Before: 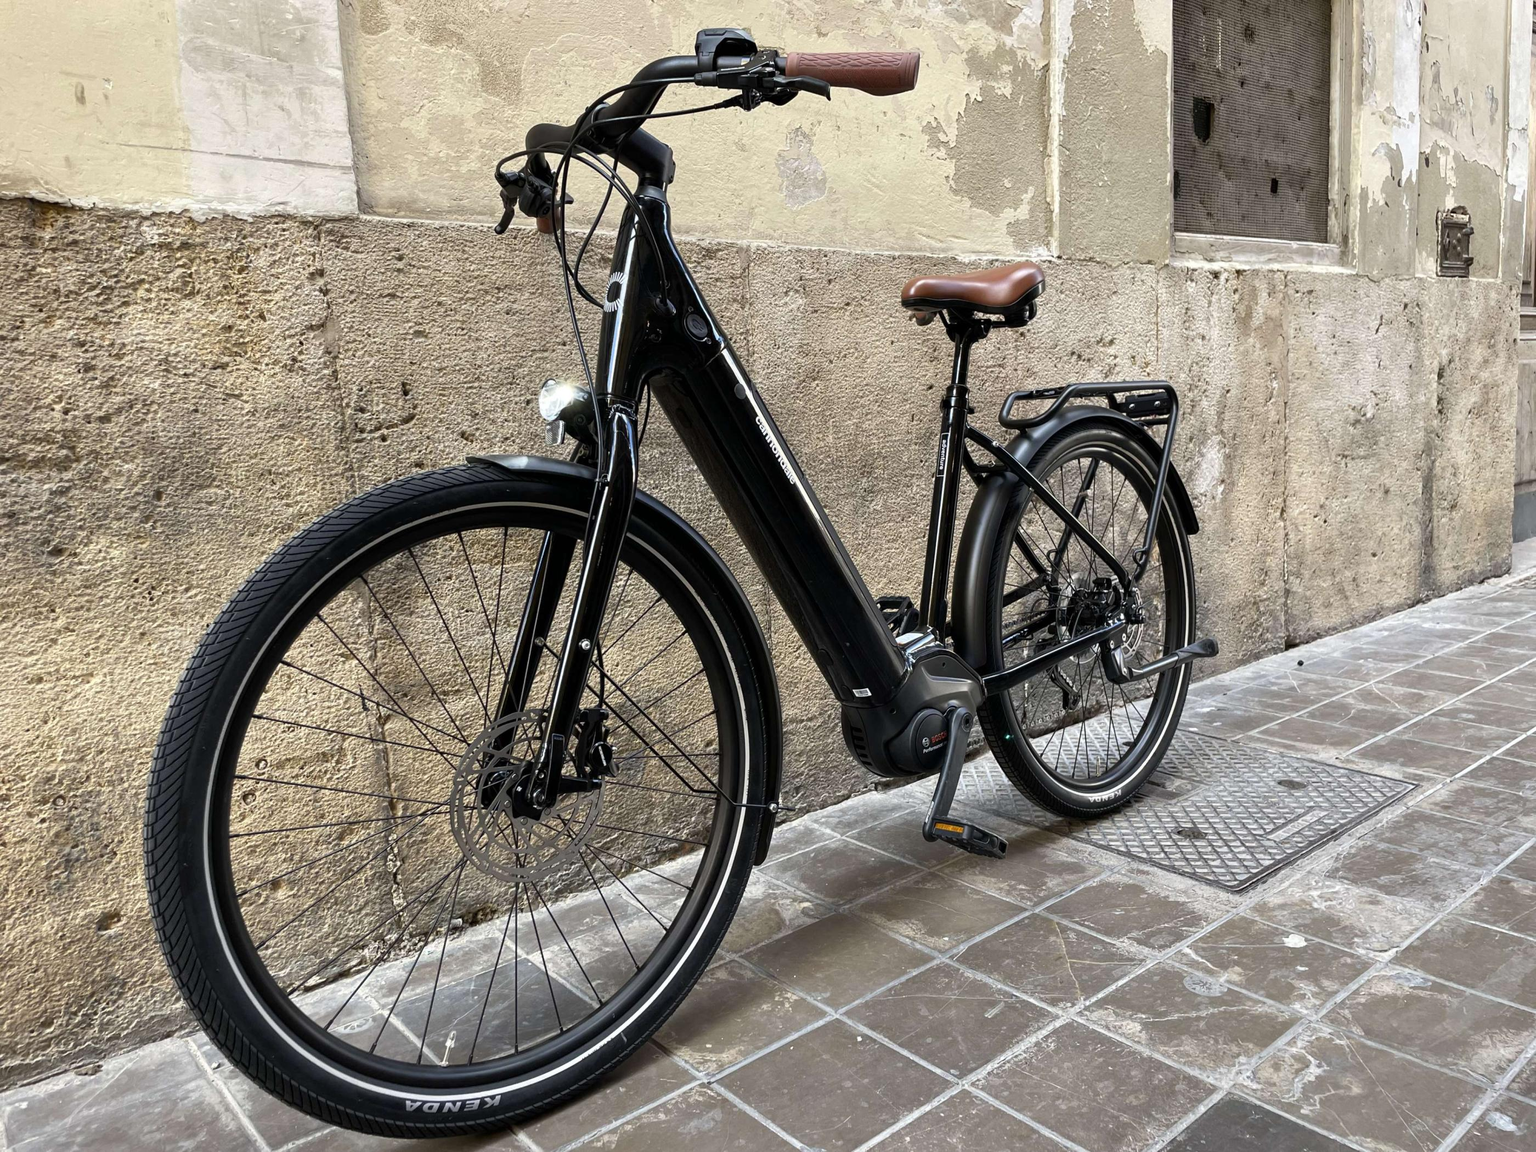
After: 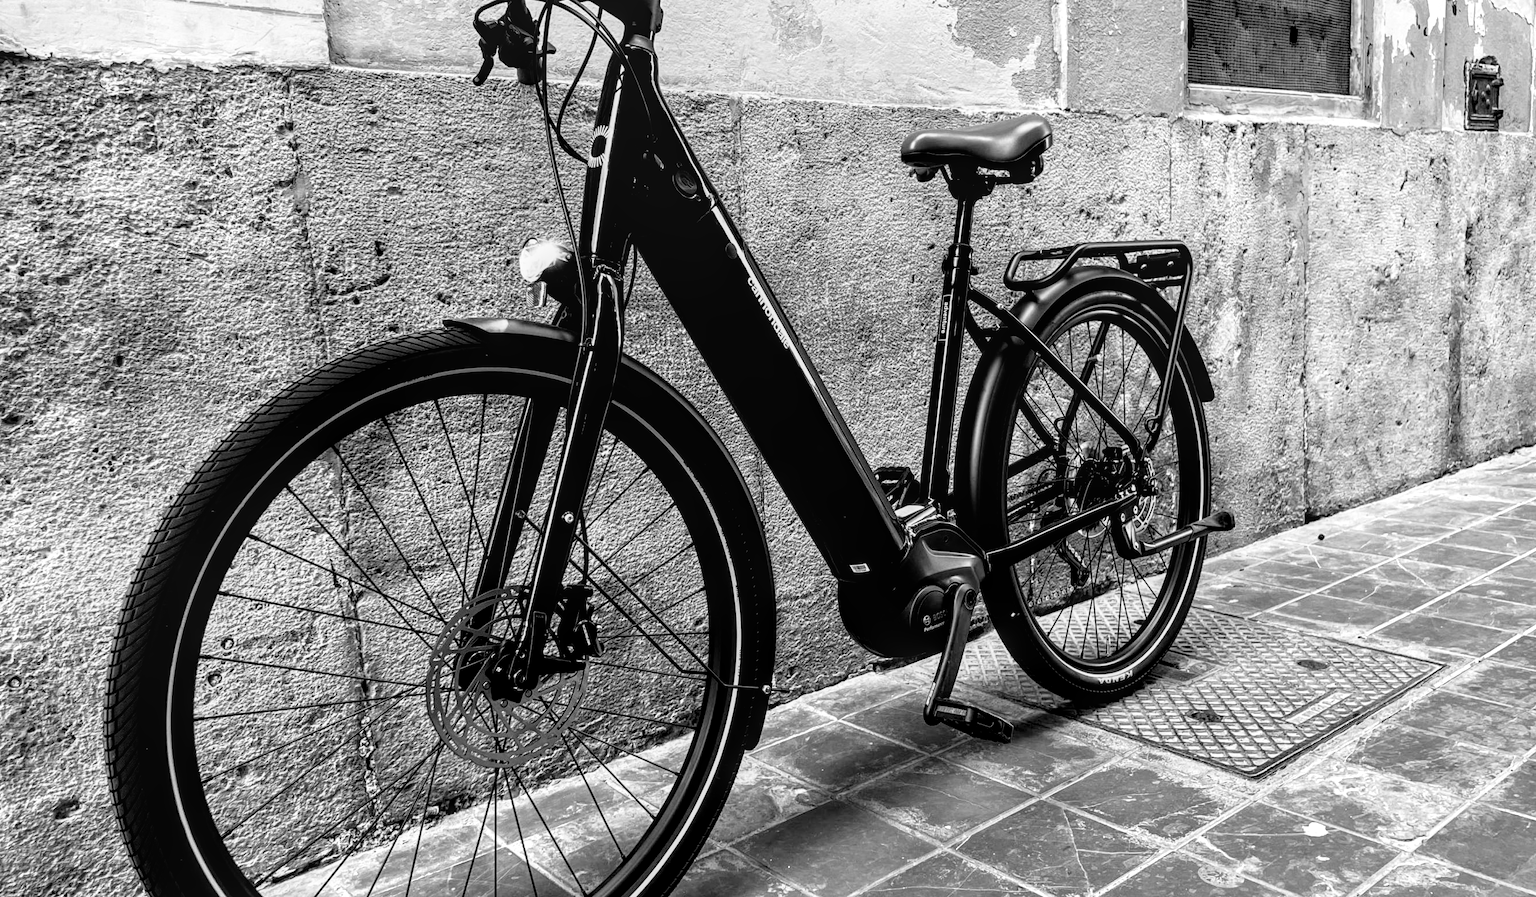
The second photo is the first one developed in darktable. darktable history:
crop and rotate: left 2.991%, top 13.302%, right 1.981%, bottom 12.636%
filmic rgb: black relative exposure -3.64 EV, white relative exposure 2.44 EV, hardness 3.29
monochrome: on, module defaults
local contrast: on, module defaults
